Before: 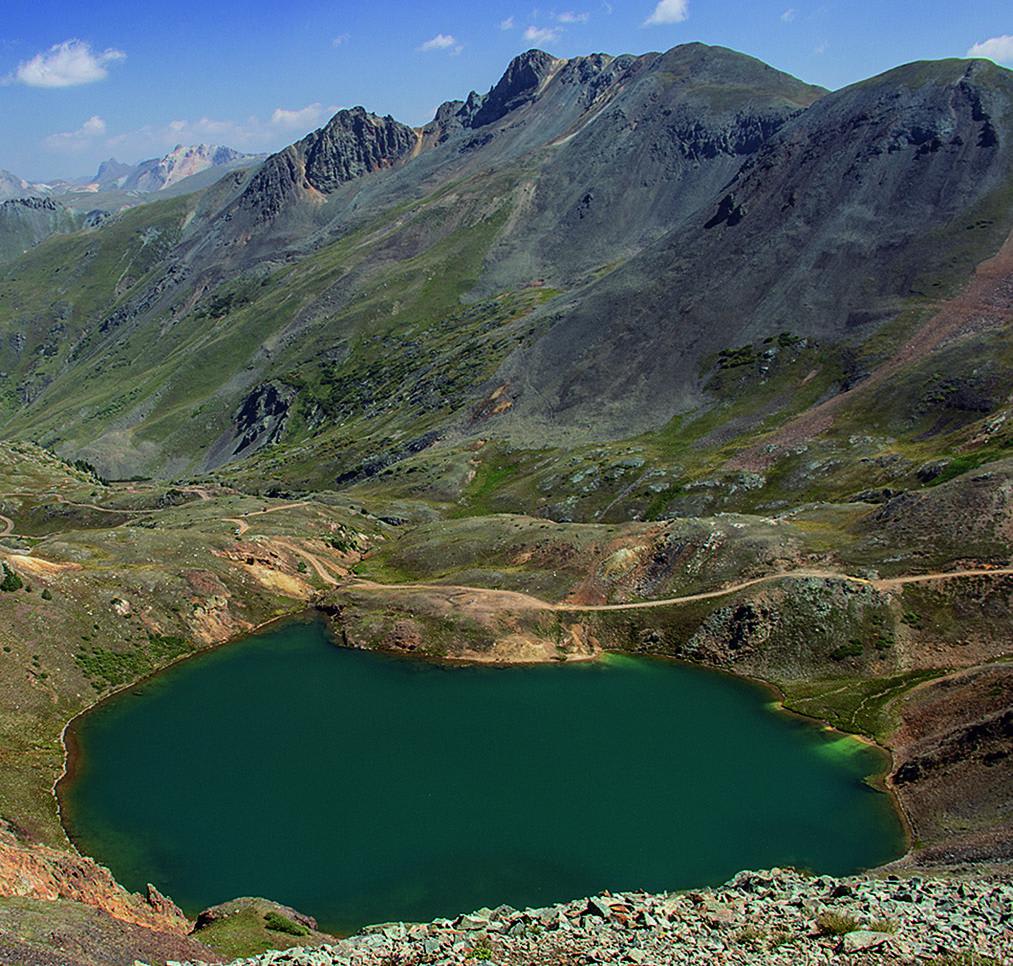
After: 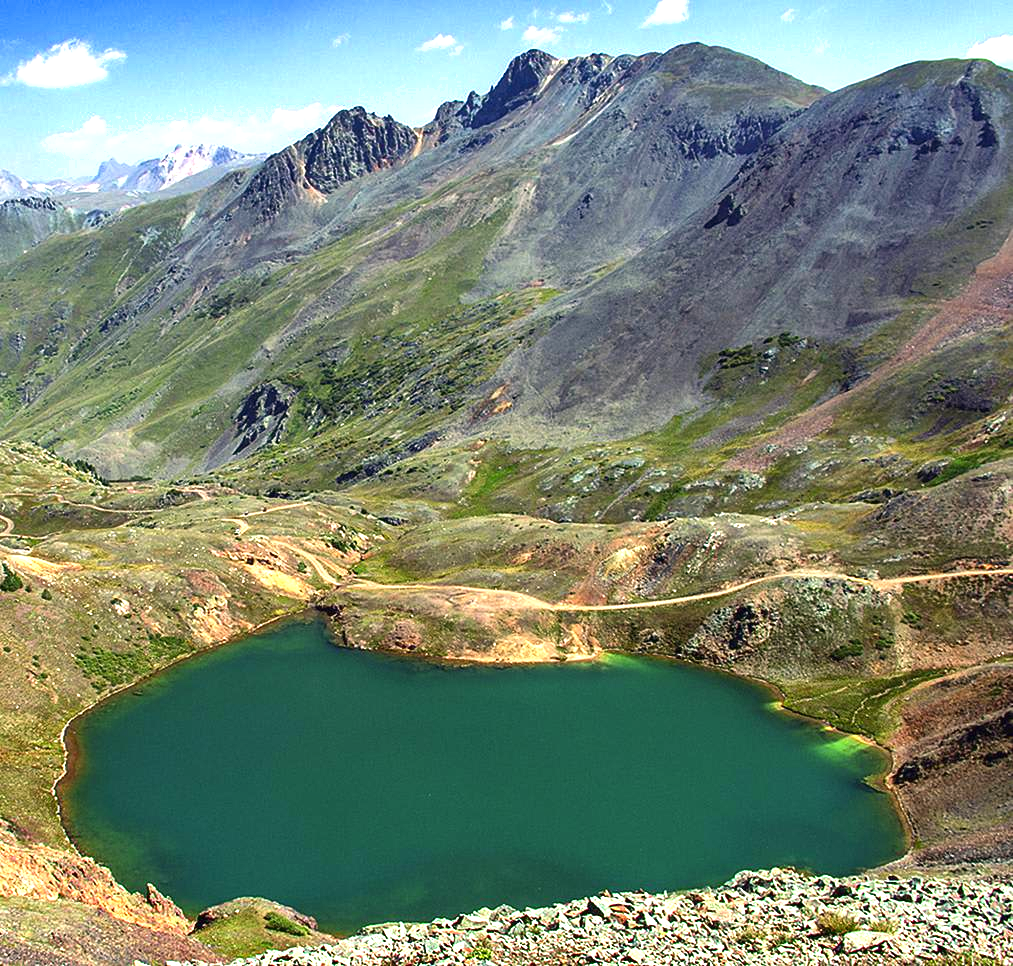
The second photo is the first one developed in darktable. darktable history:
exposure: black level correction 0, exposure 1.45 EV, compensate exposure bias true, compensate highlight preservation false
color correction: highlights a* 3.84, highlights b* 5.07
shadows and highlights: shadows 43.71, white point adjustment -1.46, soften with gaussian
